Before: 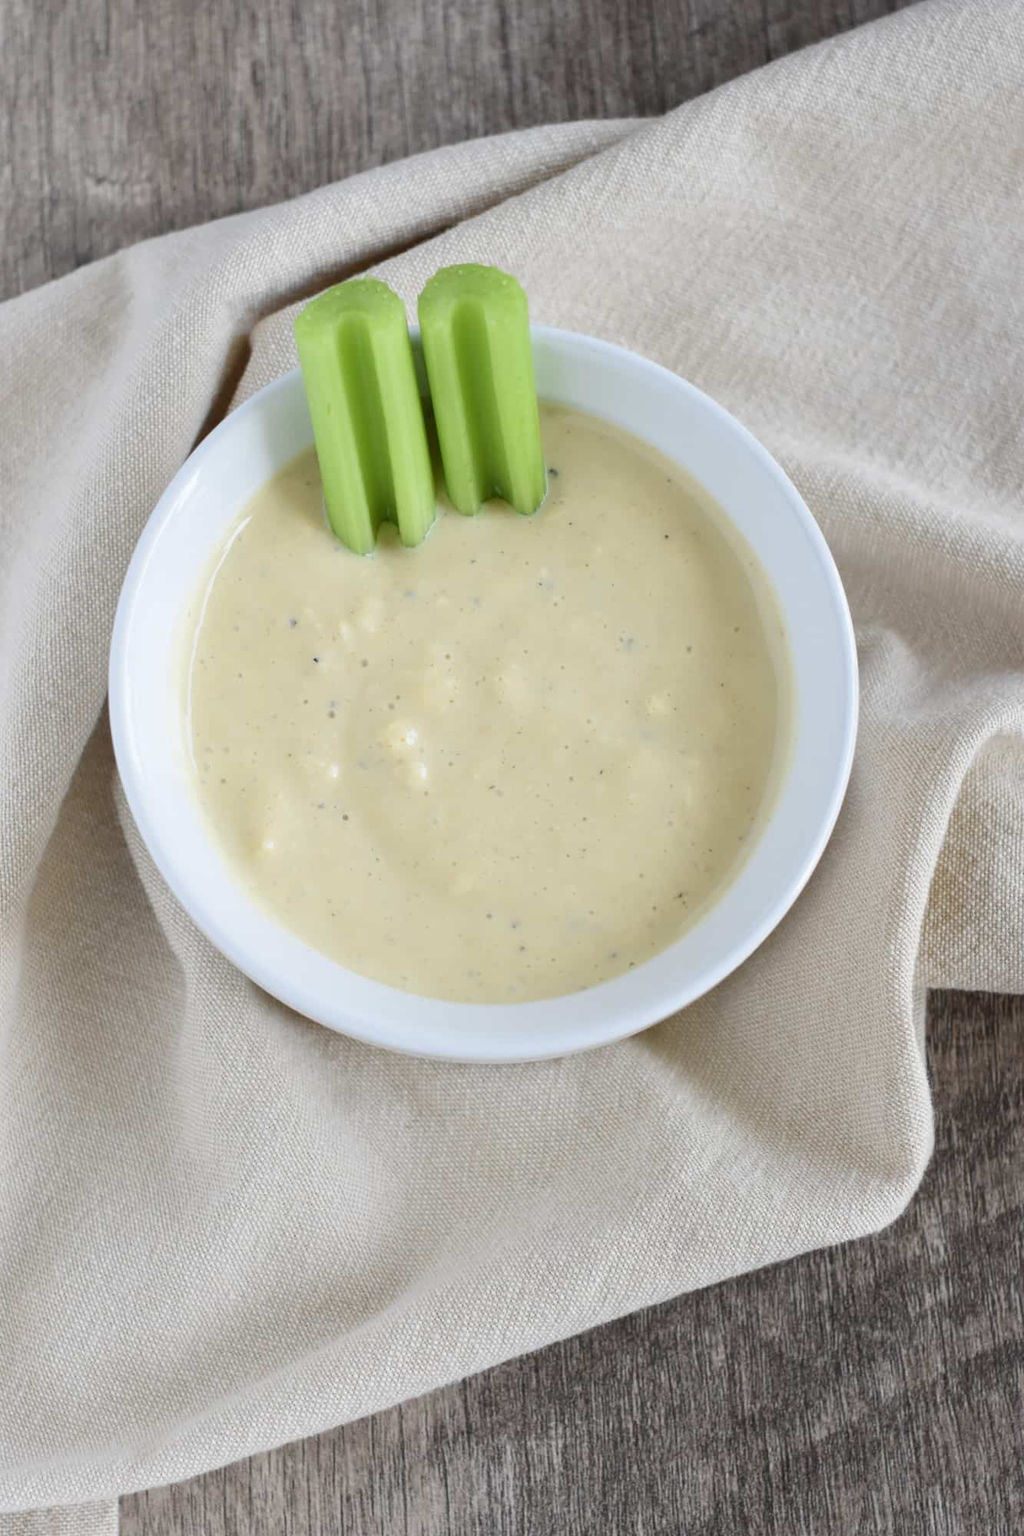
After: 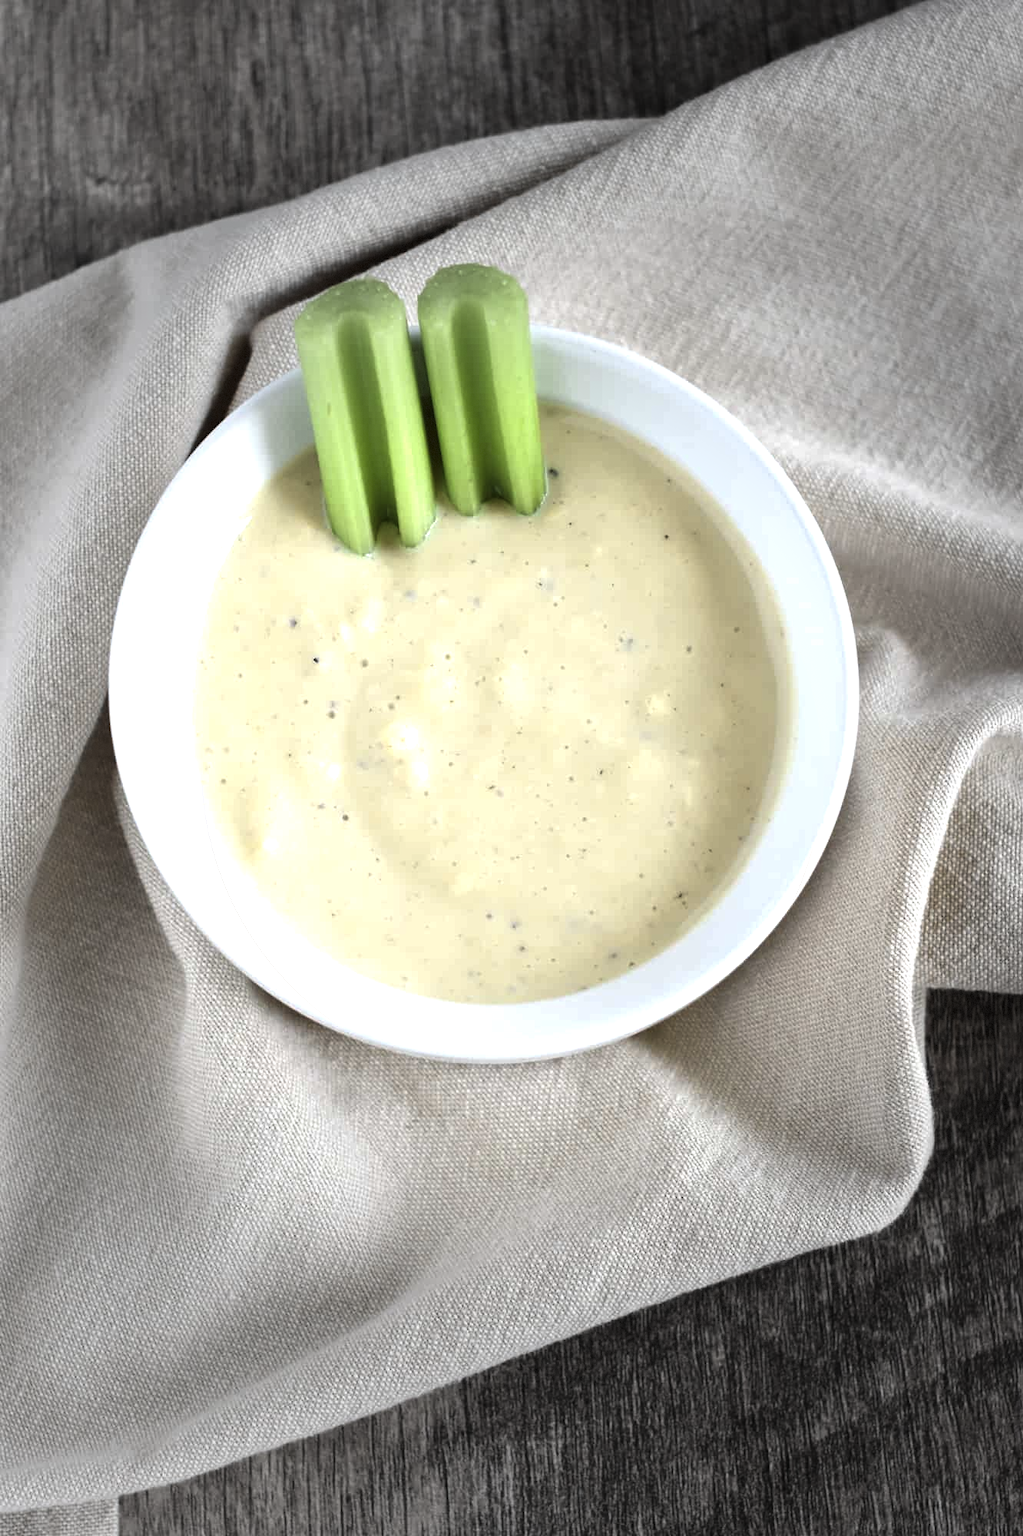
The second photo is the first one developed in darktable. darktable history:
exposure: black level correction 0, exposure 0.7 EV, compensate highlight preservation false
vignetting: fall-off start 40.3%, fall-off radius 40.85%, dithering 8-bit output, unbound false
levels: levels [0, 0.618, 1]
